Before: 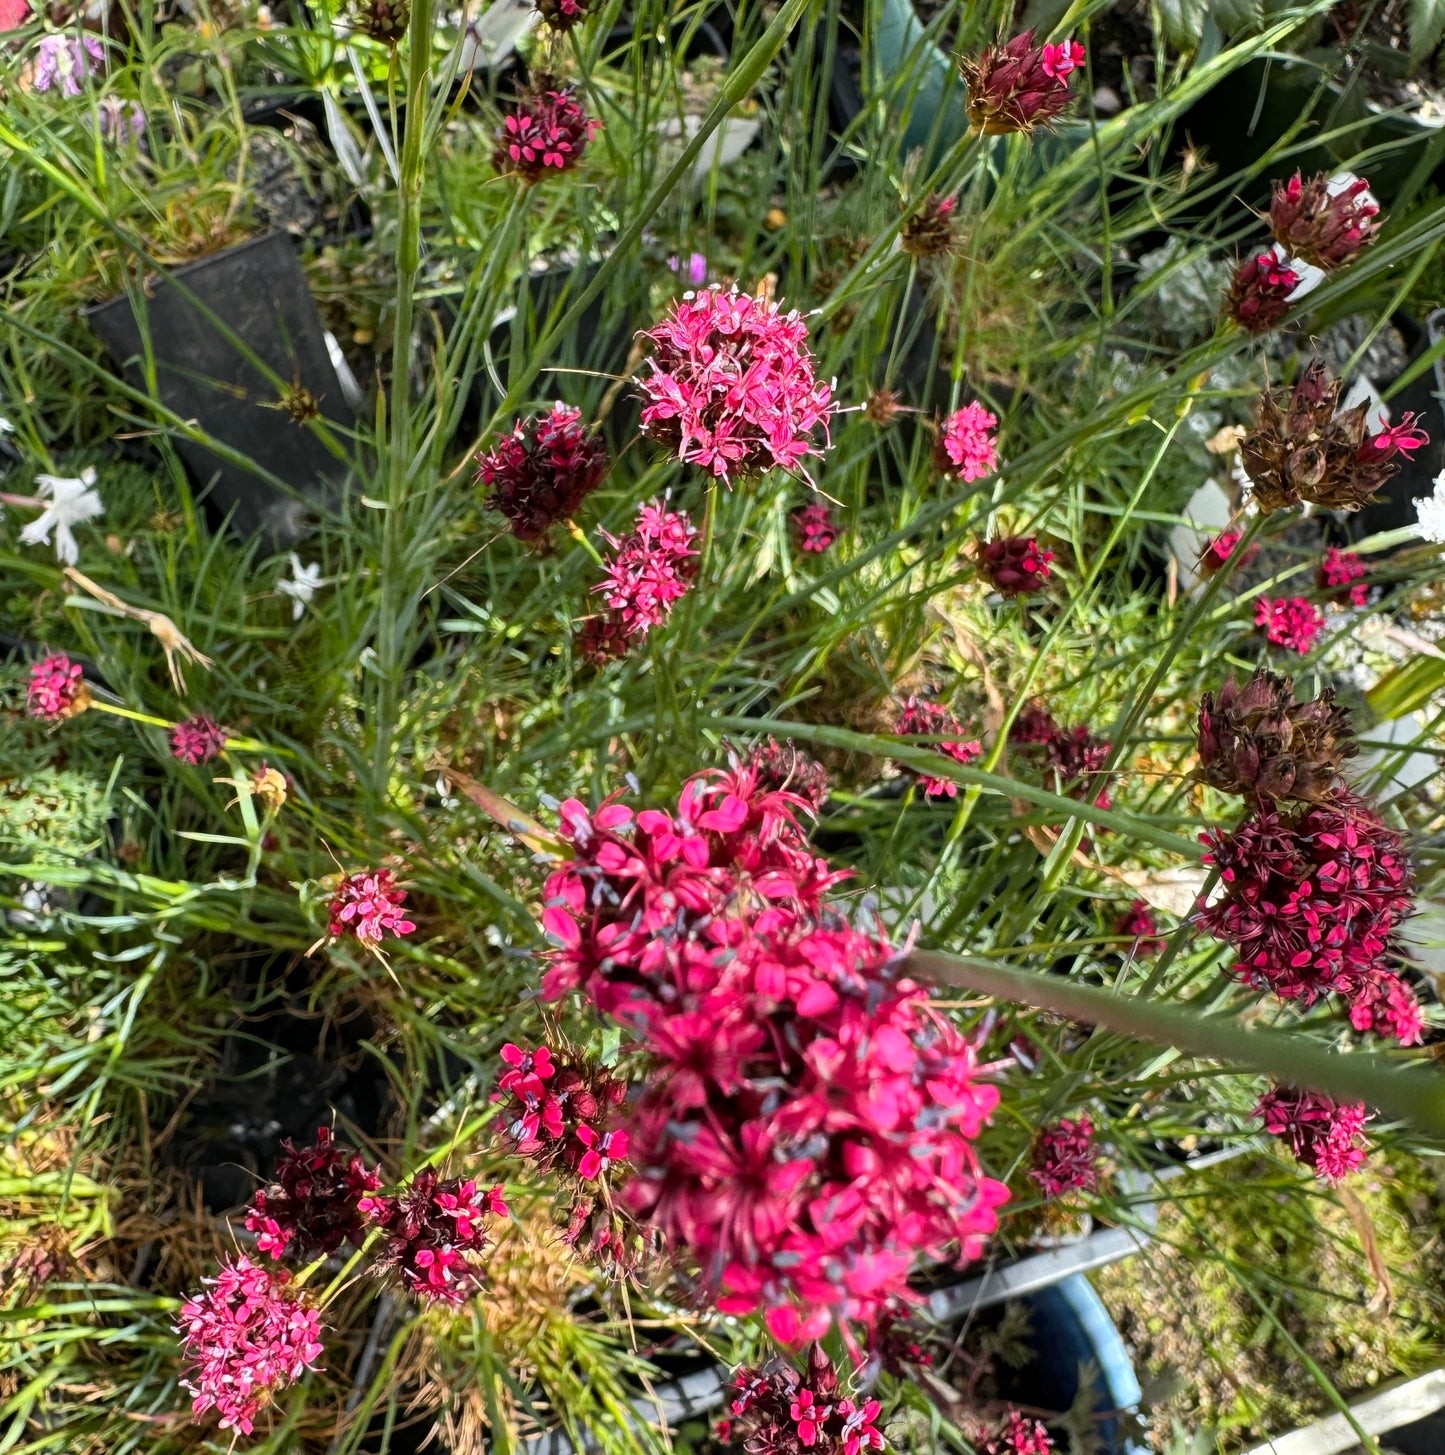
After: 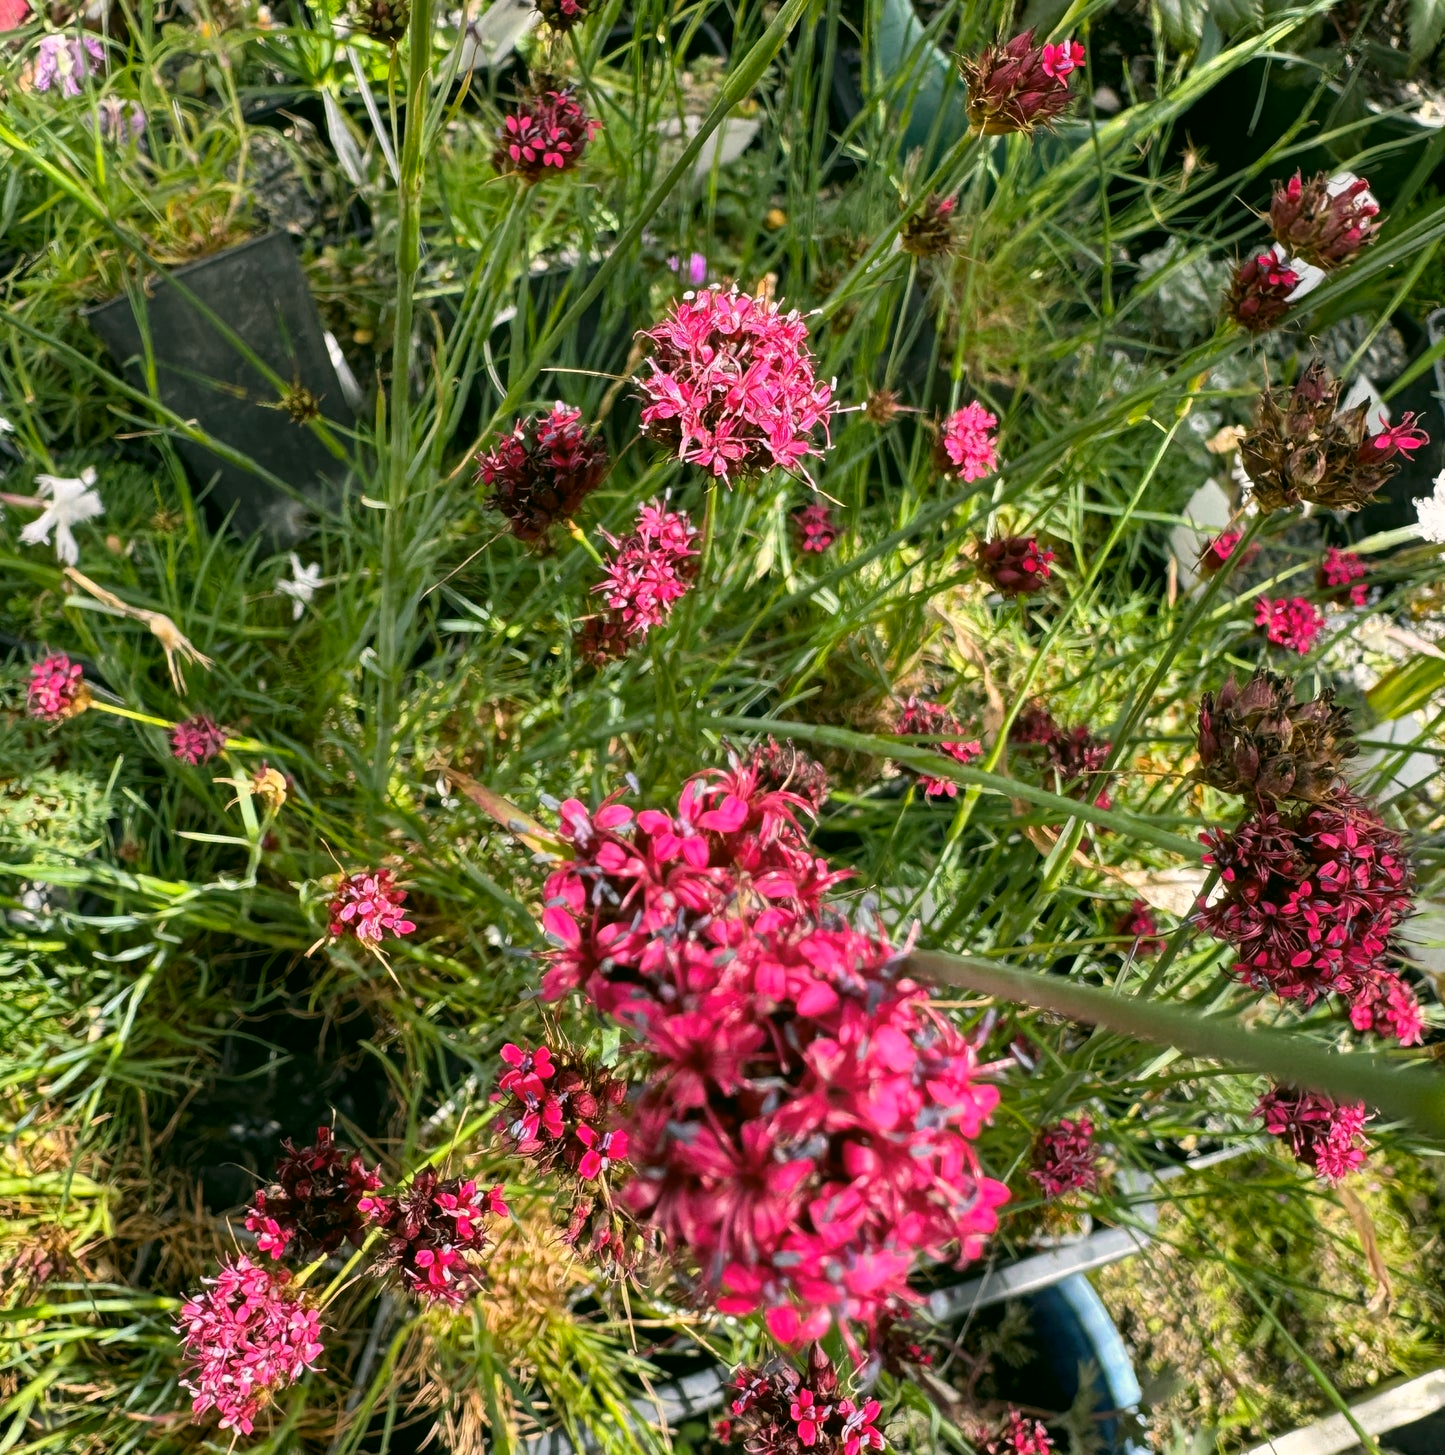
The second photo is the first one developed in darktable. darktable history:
exposure: compensate highlight preservation false
color correction: highlights a* 4.02, highlights b* 4.98, shadows a* -7.55, shadows b* 4.98
